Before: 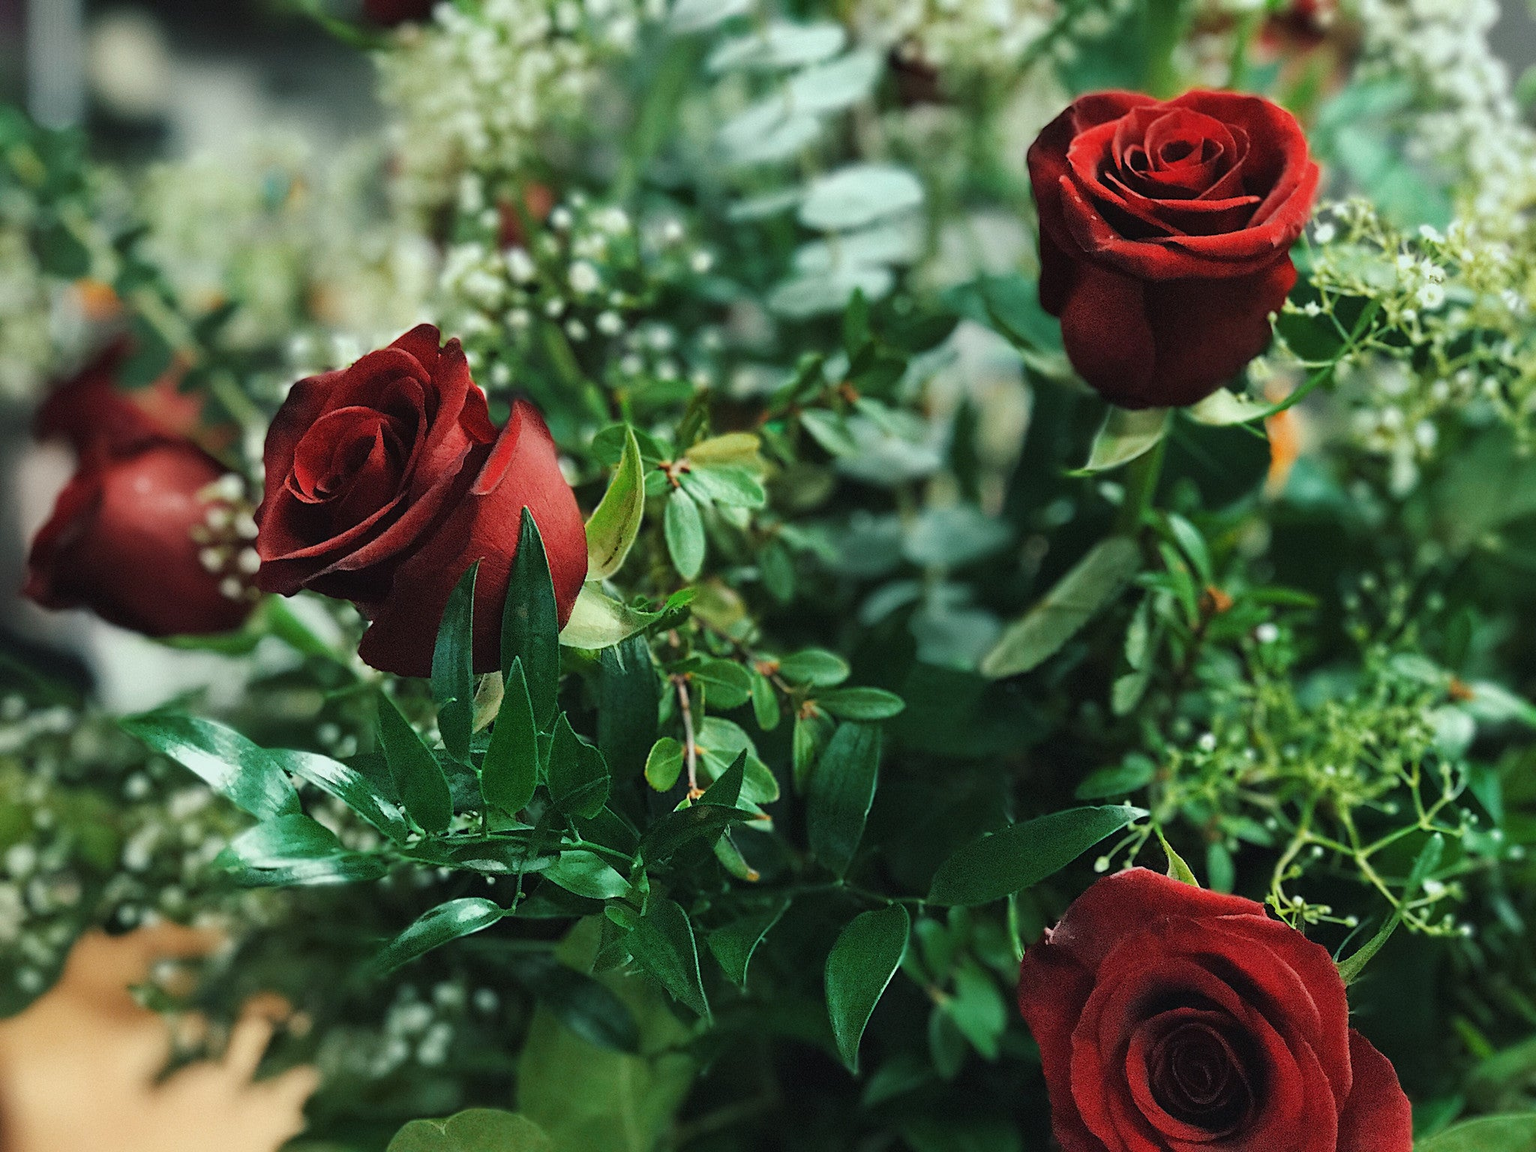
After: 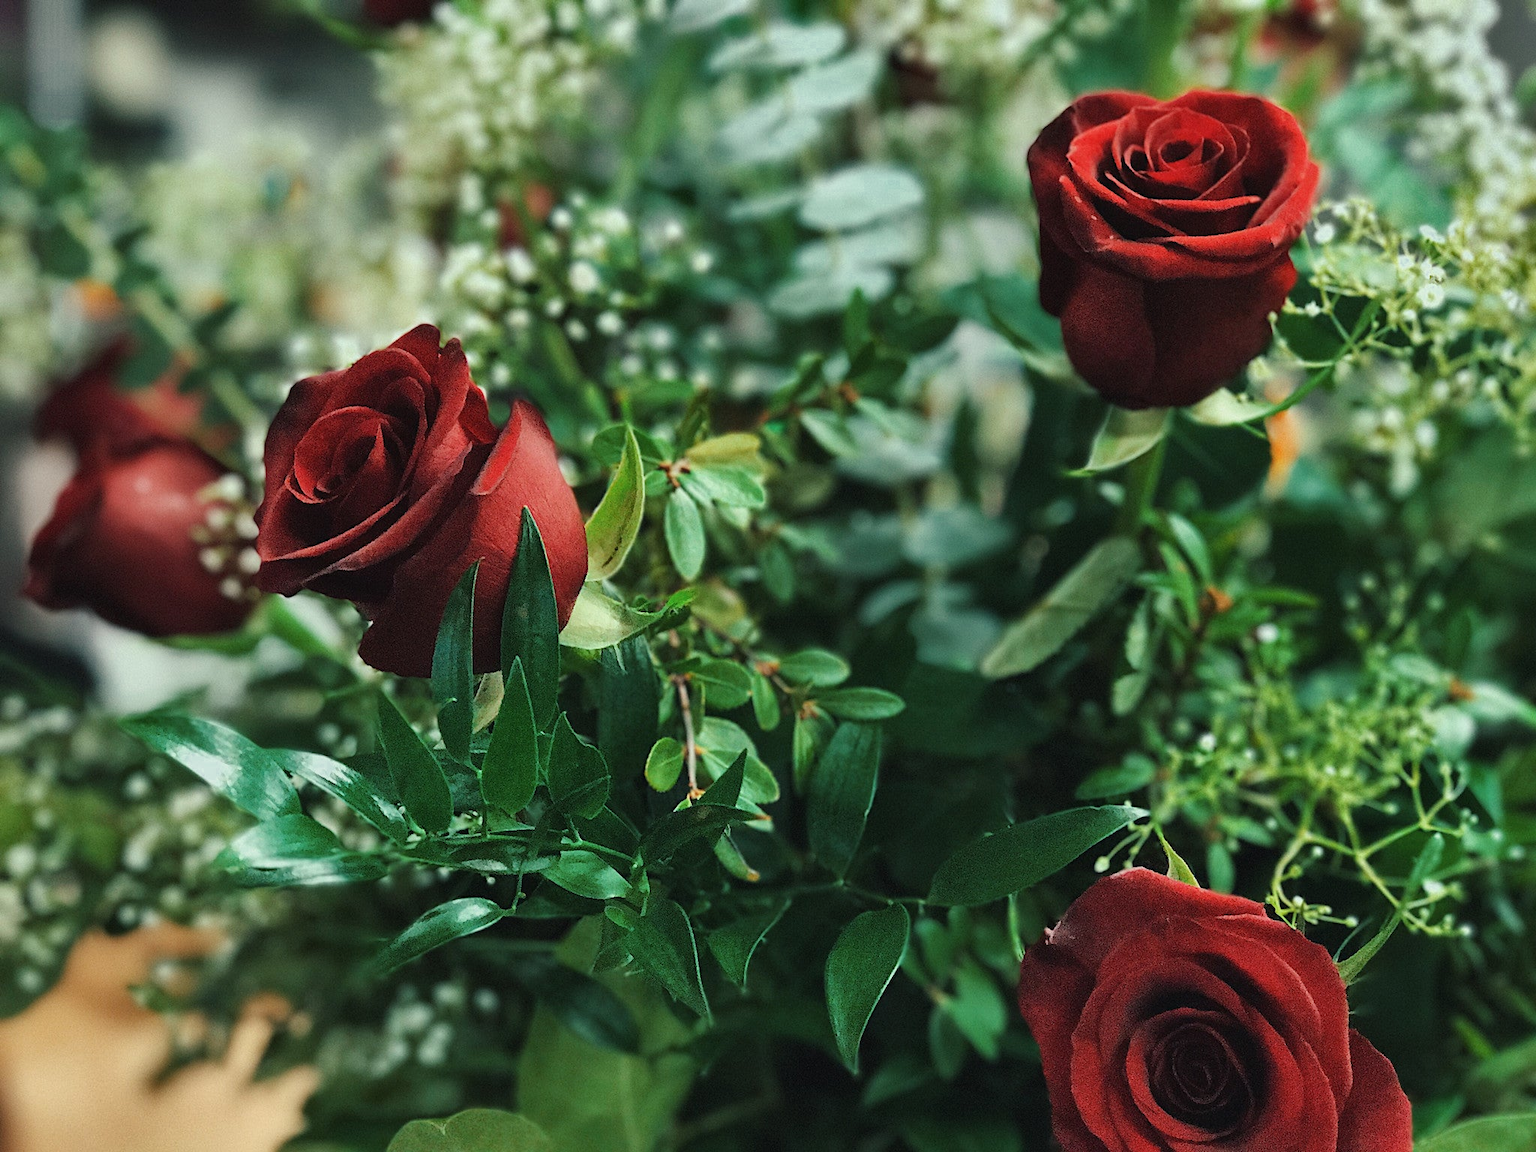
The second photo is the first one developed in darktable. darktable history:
shadows and highlights: shadows 19.13, highlights -83.41, soften with gaussian
color zones: curves: ch0 [(0, 0.497) (0.143, 0.5) (0.286, 0.5) (0.429, 0.483) (0.571, 0.116) (0.714, -0.006) (0.857, 0.28) (1, 0.497)]
